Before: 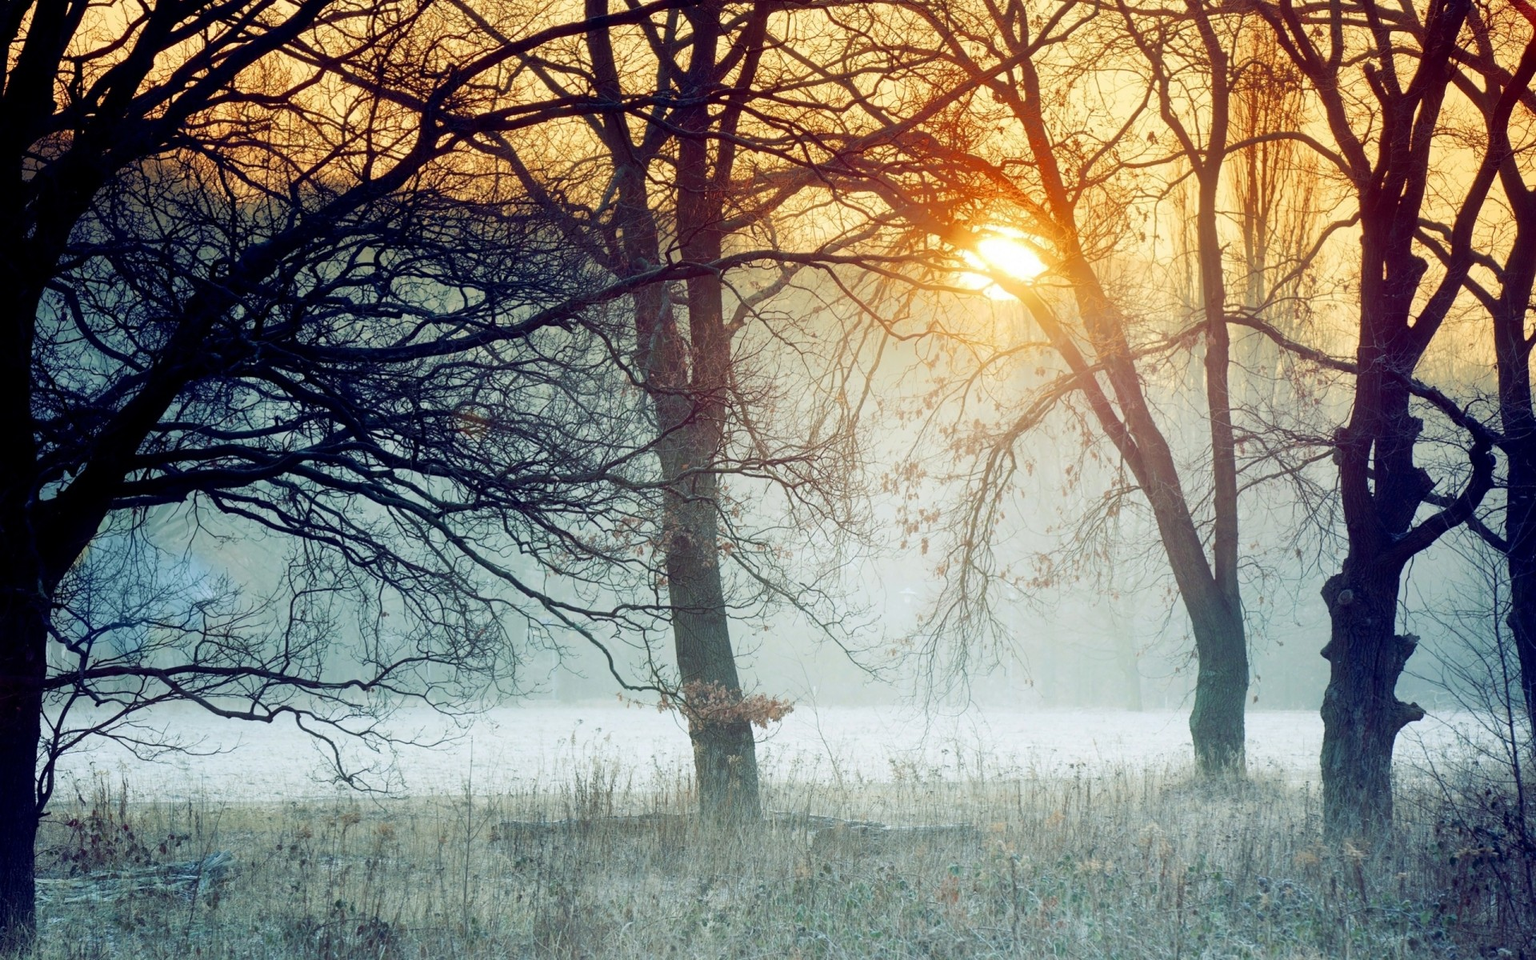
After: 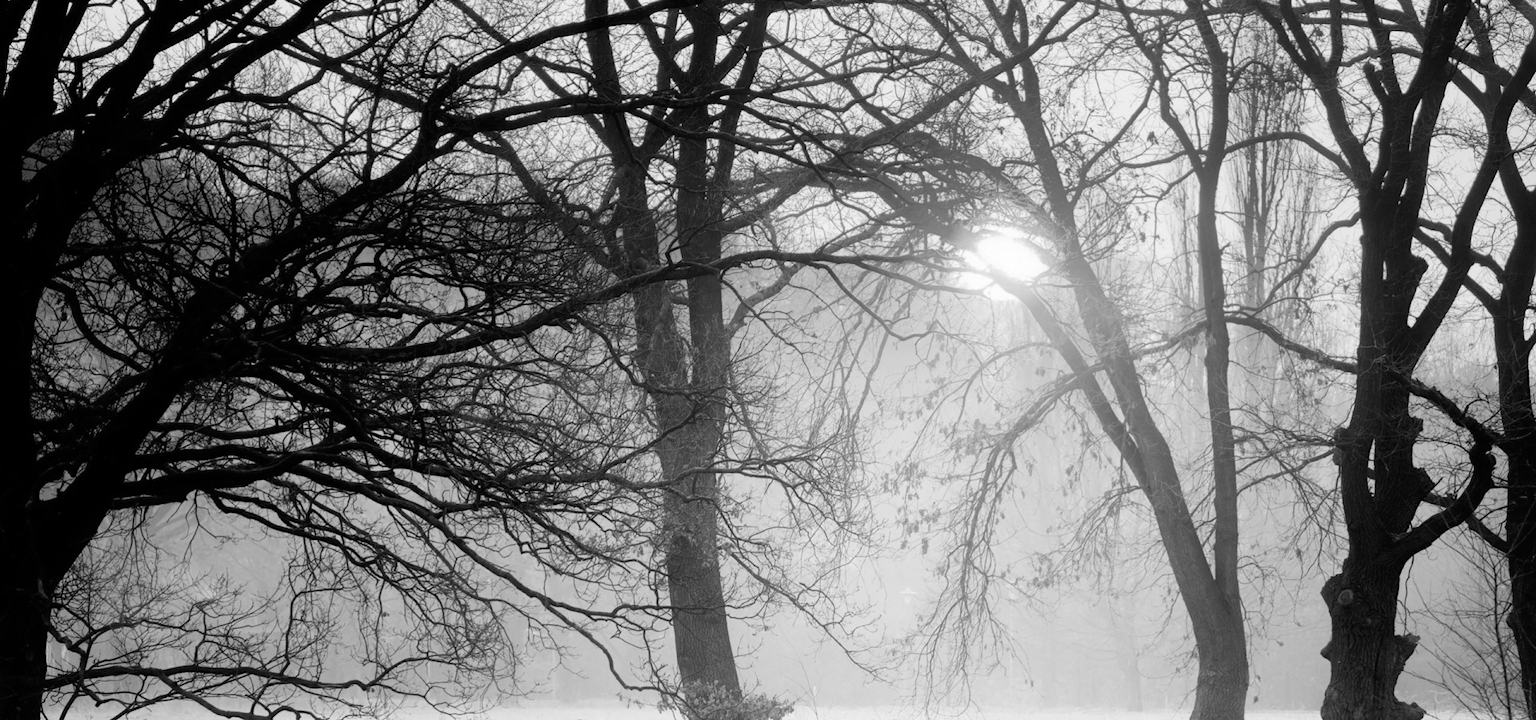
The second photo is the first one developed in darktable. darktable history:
monochrome: on, module defaults
crop: bottom 24.967%
